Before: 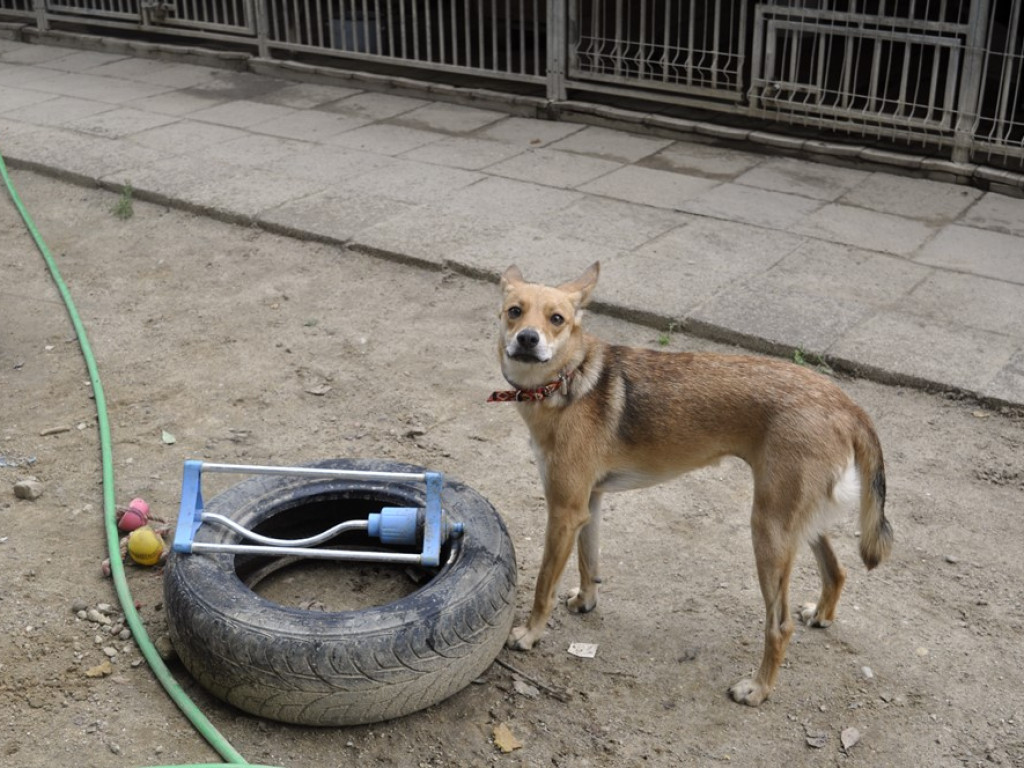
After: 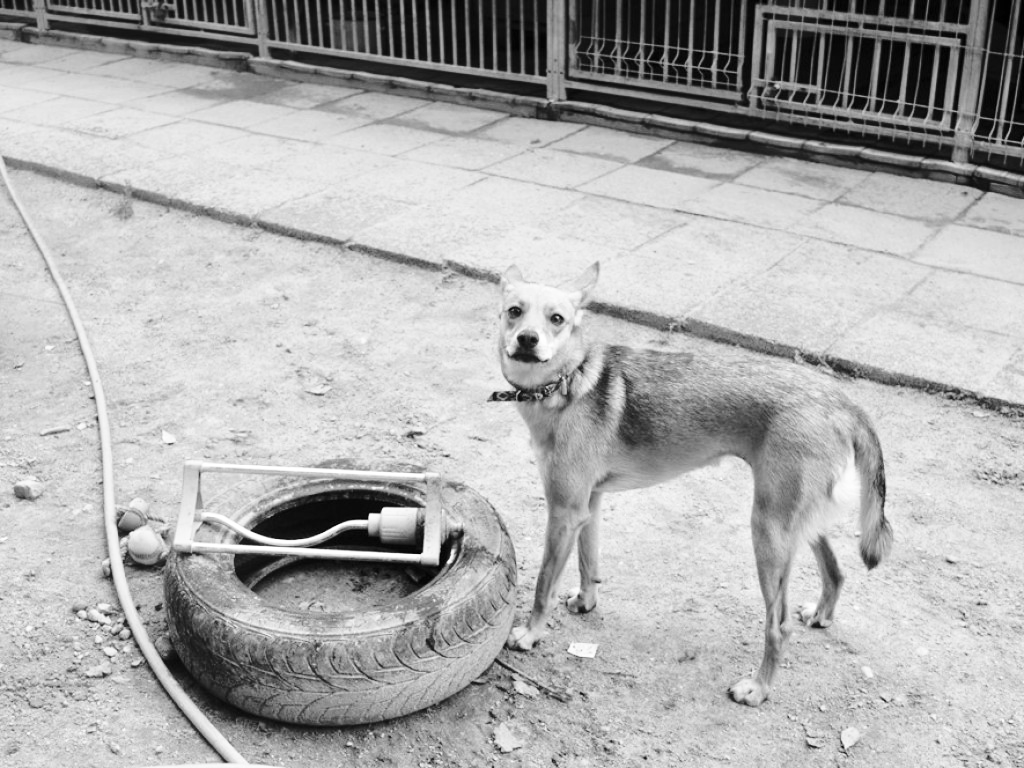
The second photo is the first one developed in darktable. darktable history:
white balance: red 0.954, blue 1.079
color calibration: x 0.342, y 0.355, temperature 5146 K
exposure: black level correction 0, exposure 0.2 EV, compensate exposure bias true, compensate highlight preservation false
monochrome: on, module defaults
base curve: curves: ch0 [(0, 0) (0.032, 0.037) (0.105, 0.228) (0.435, 0.76) (0.856, 0.983) (1, 1)], preserve colors none
